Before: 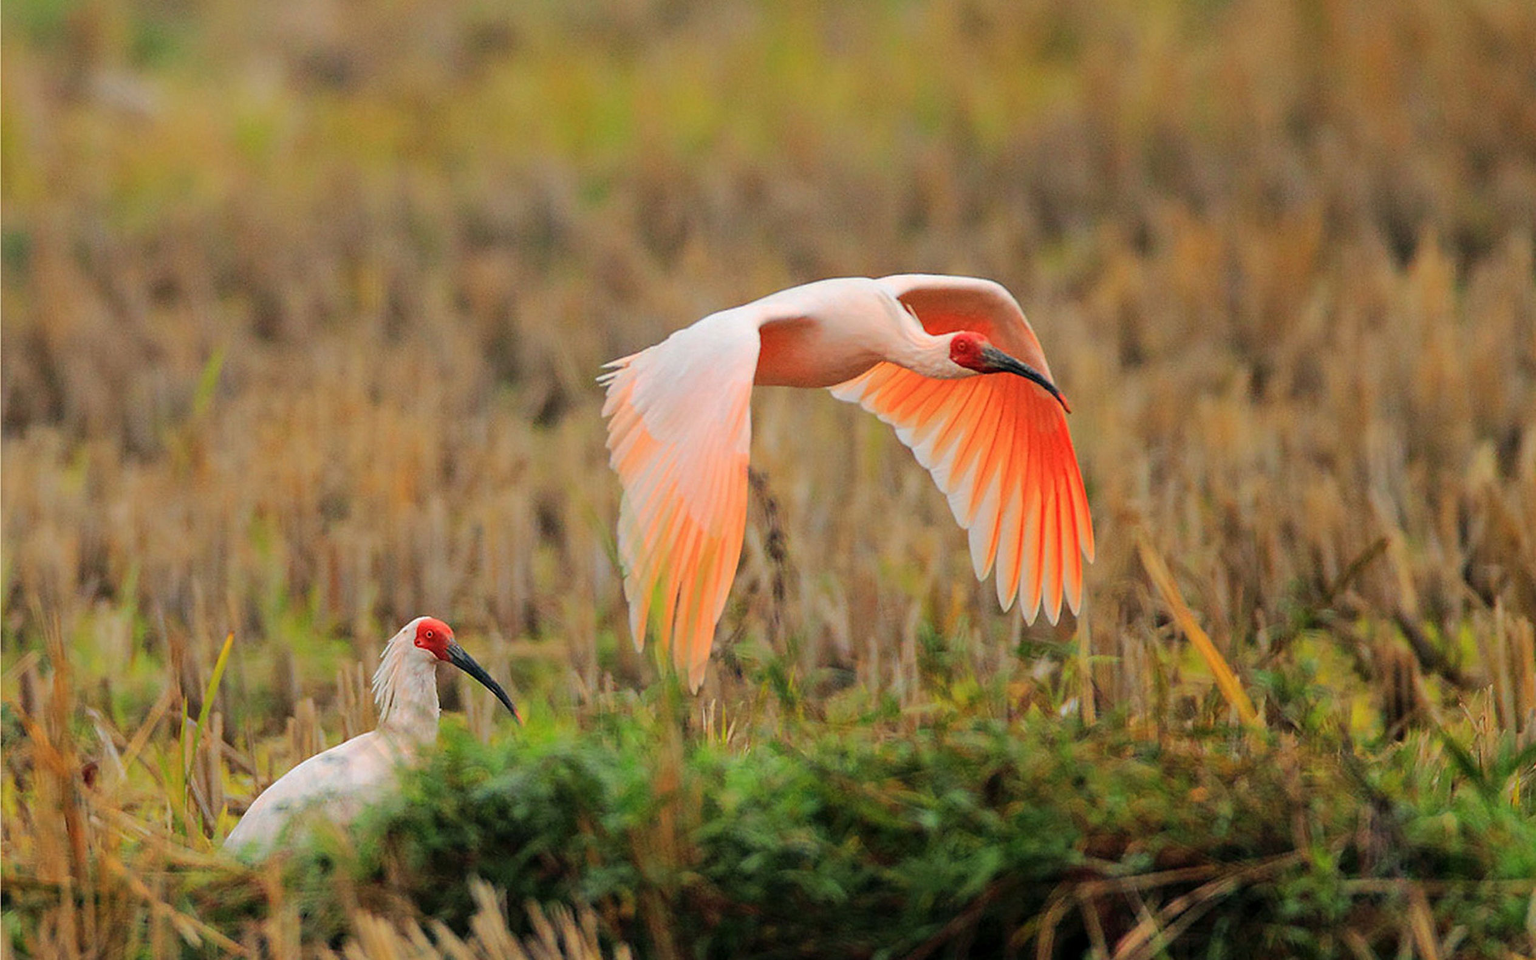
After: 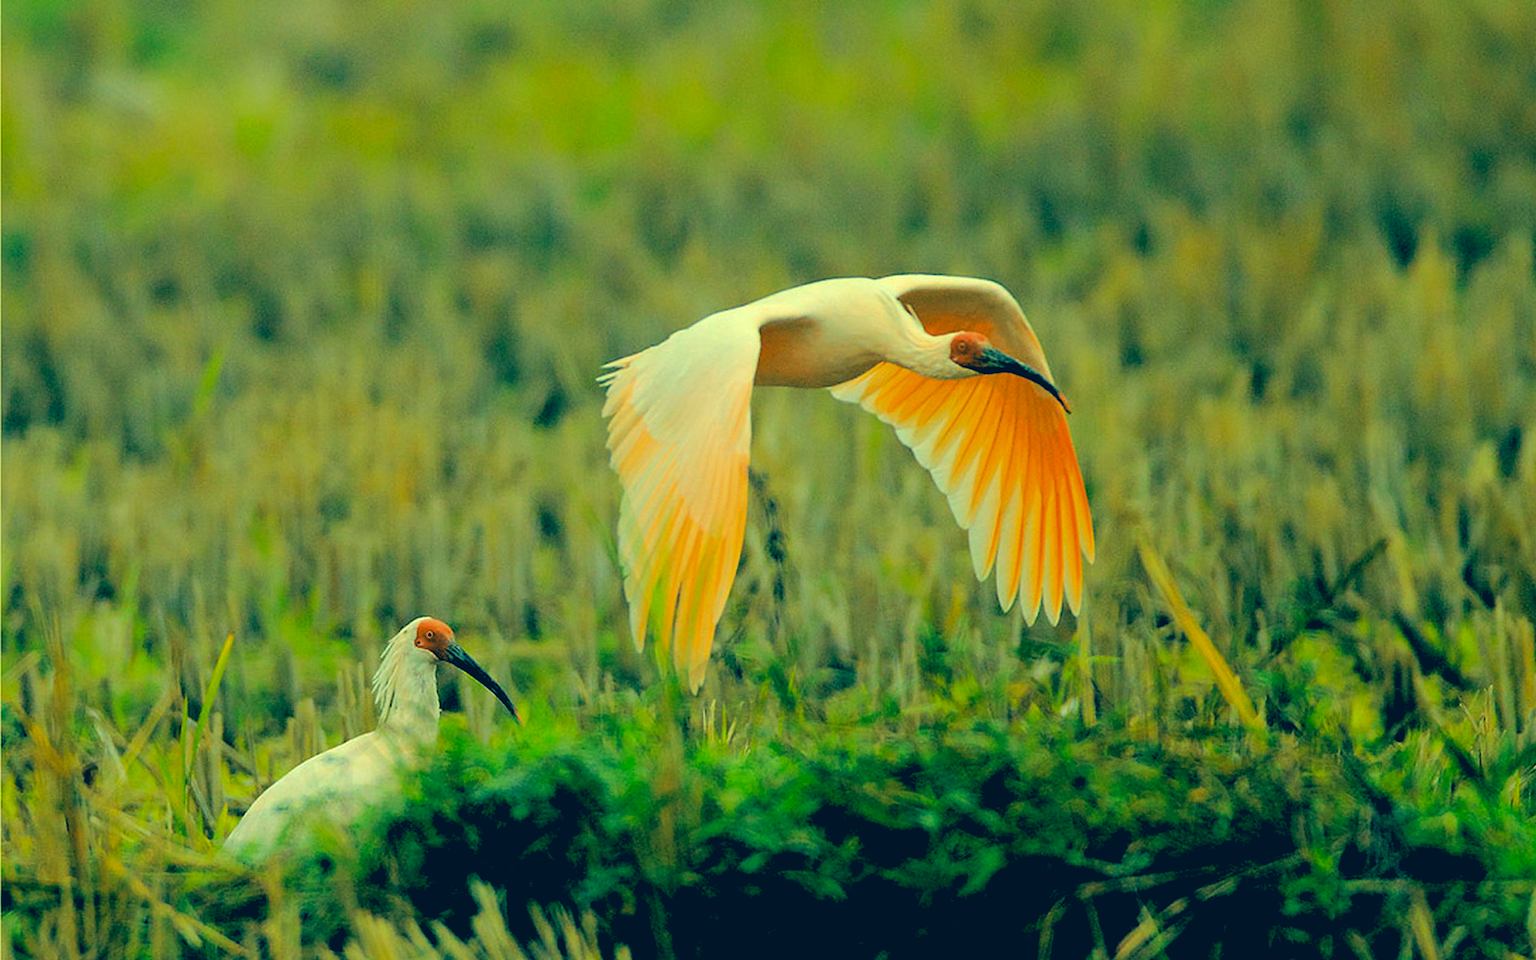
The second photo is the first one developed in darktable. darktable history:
rgb levels: levels [[0.029, 0.461, 0.922], [0, 0.5, 1], [0, 0.5, 1]]
color correction: highlights a* -15.58, highlights b* 40, shadows a* -40, shadows b* -26.18
